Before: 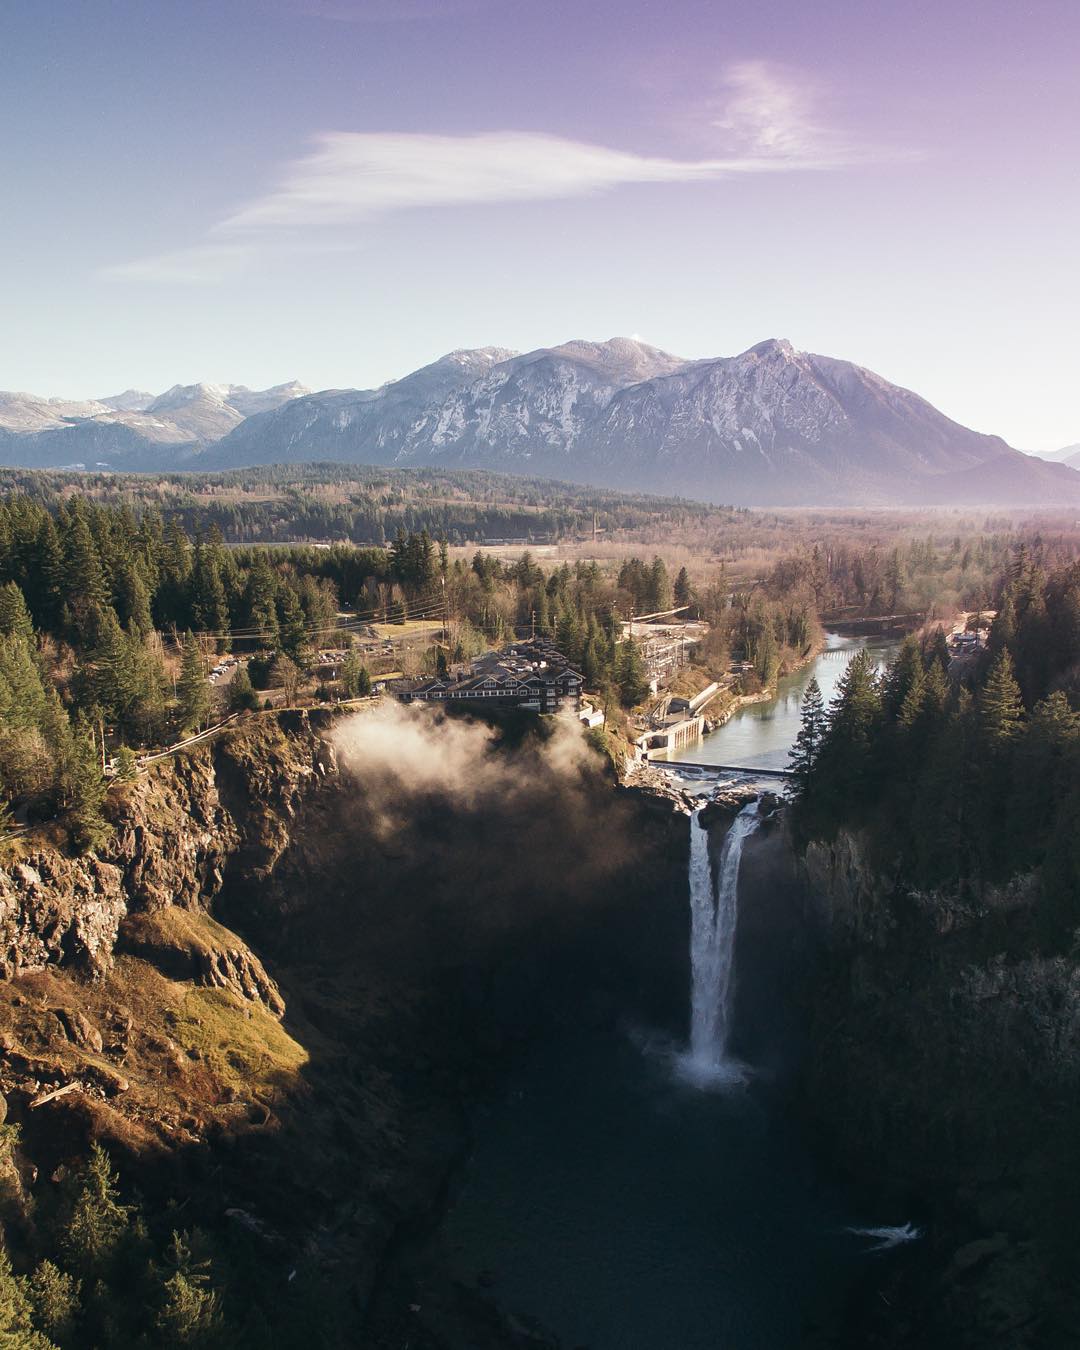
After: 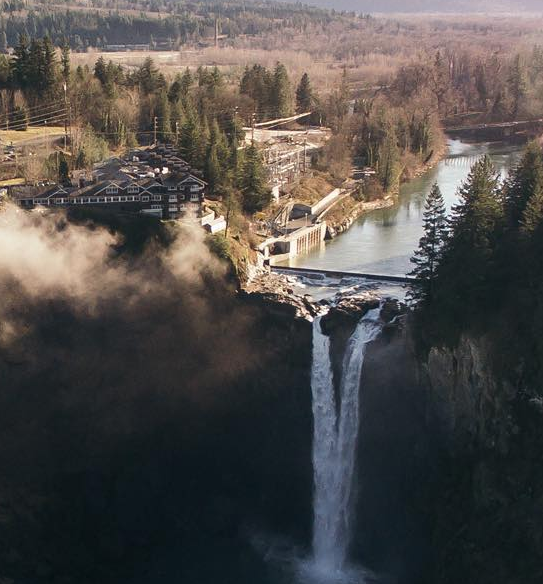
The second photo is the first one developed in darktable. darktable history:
crop: left 35.03%, top 36.625%, right 14.663%, bottom 20.057%
contrast brightness saturation: saturation -0.05
